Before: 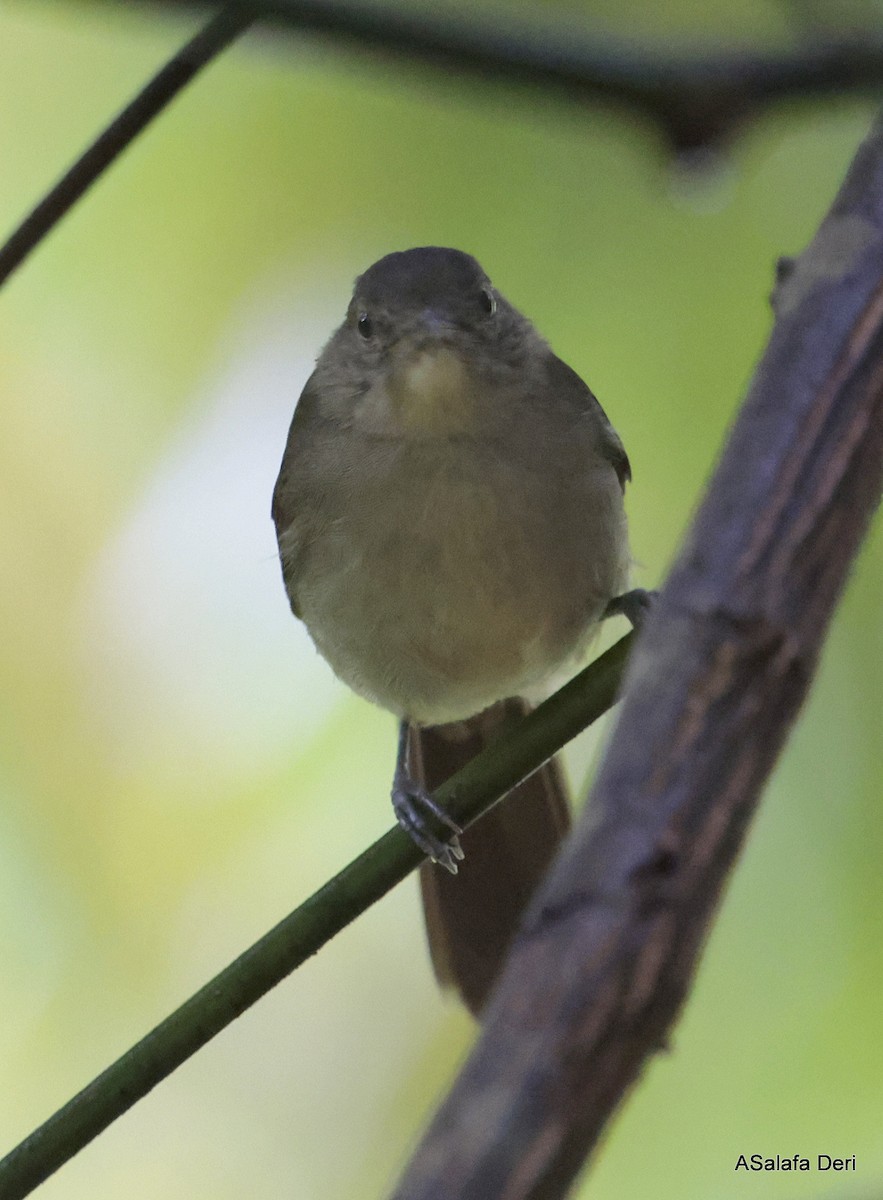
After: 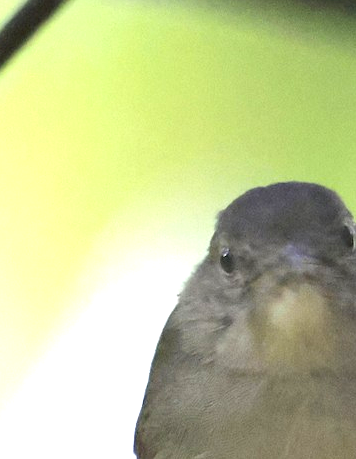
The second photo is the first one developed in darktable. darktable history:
exposure: black level correction 0, exposure 1.199 EV, compensate highlight preservation false
crop: left 15.702%, top 5.423%, right 43.977%, bottom 56.262%
